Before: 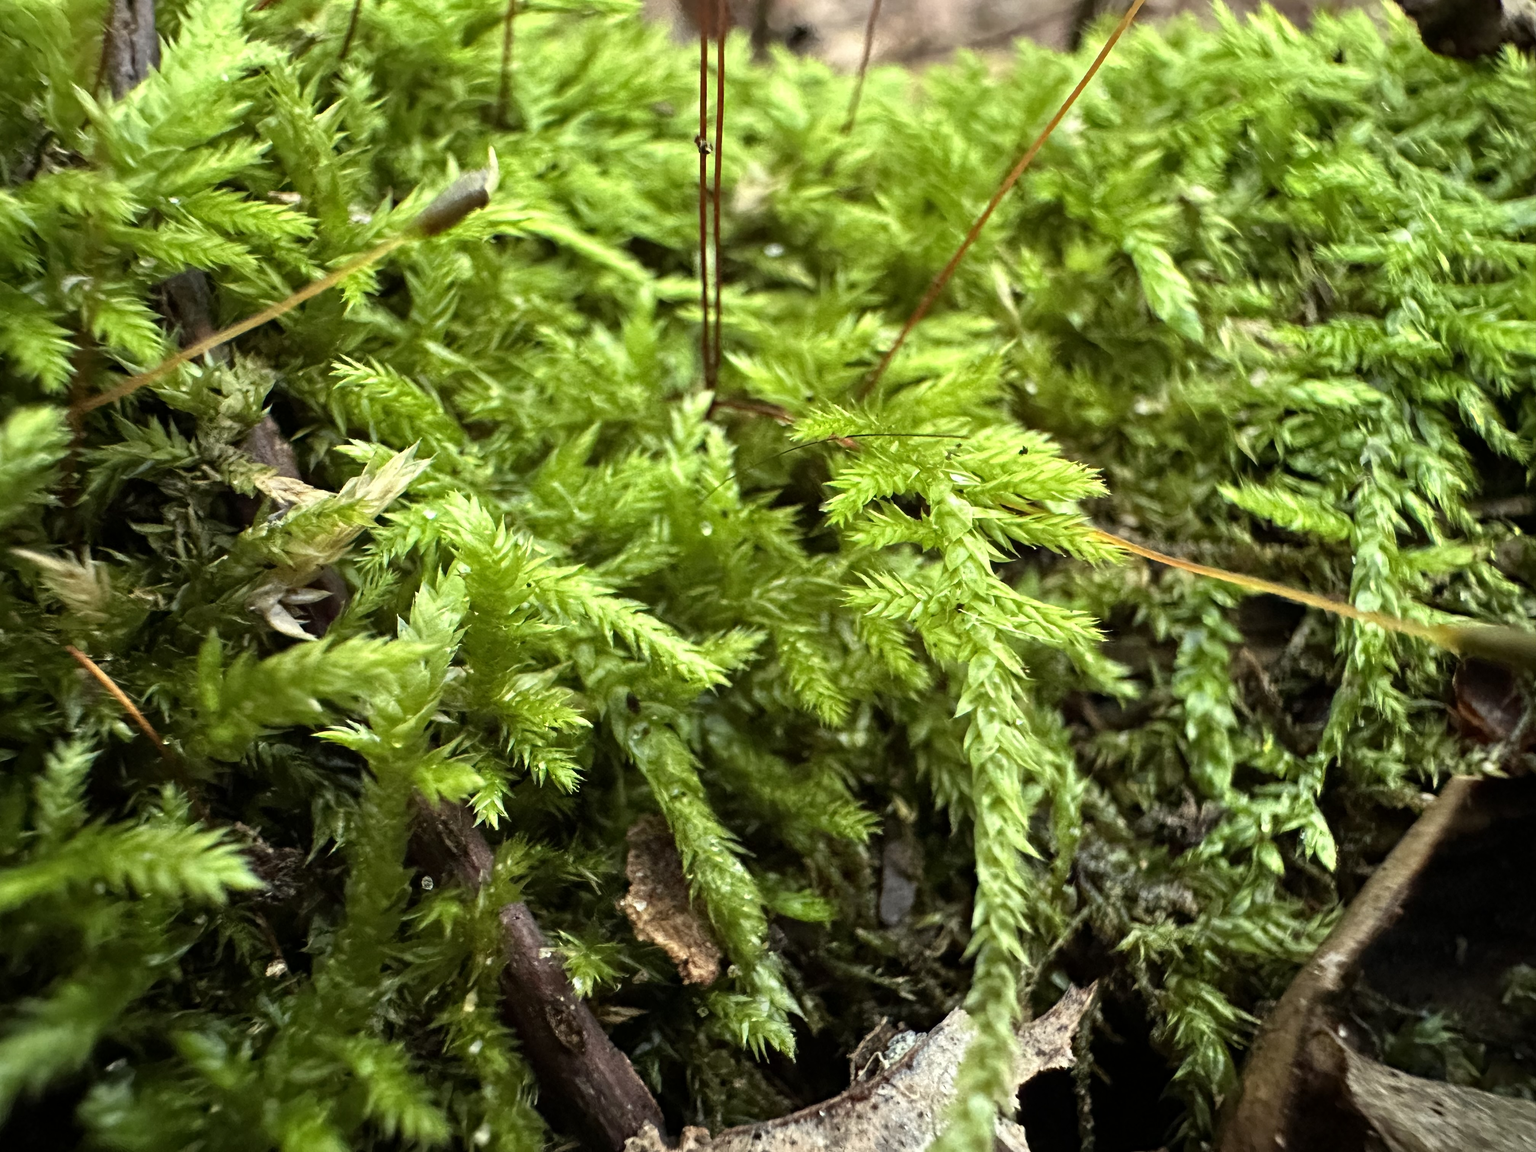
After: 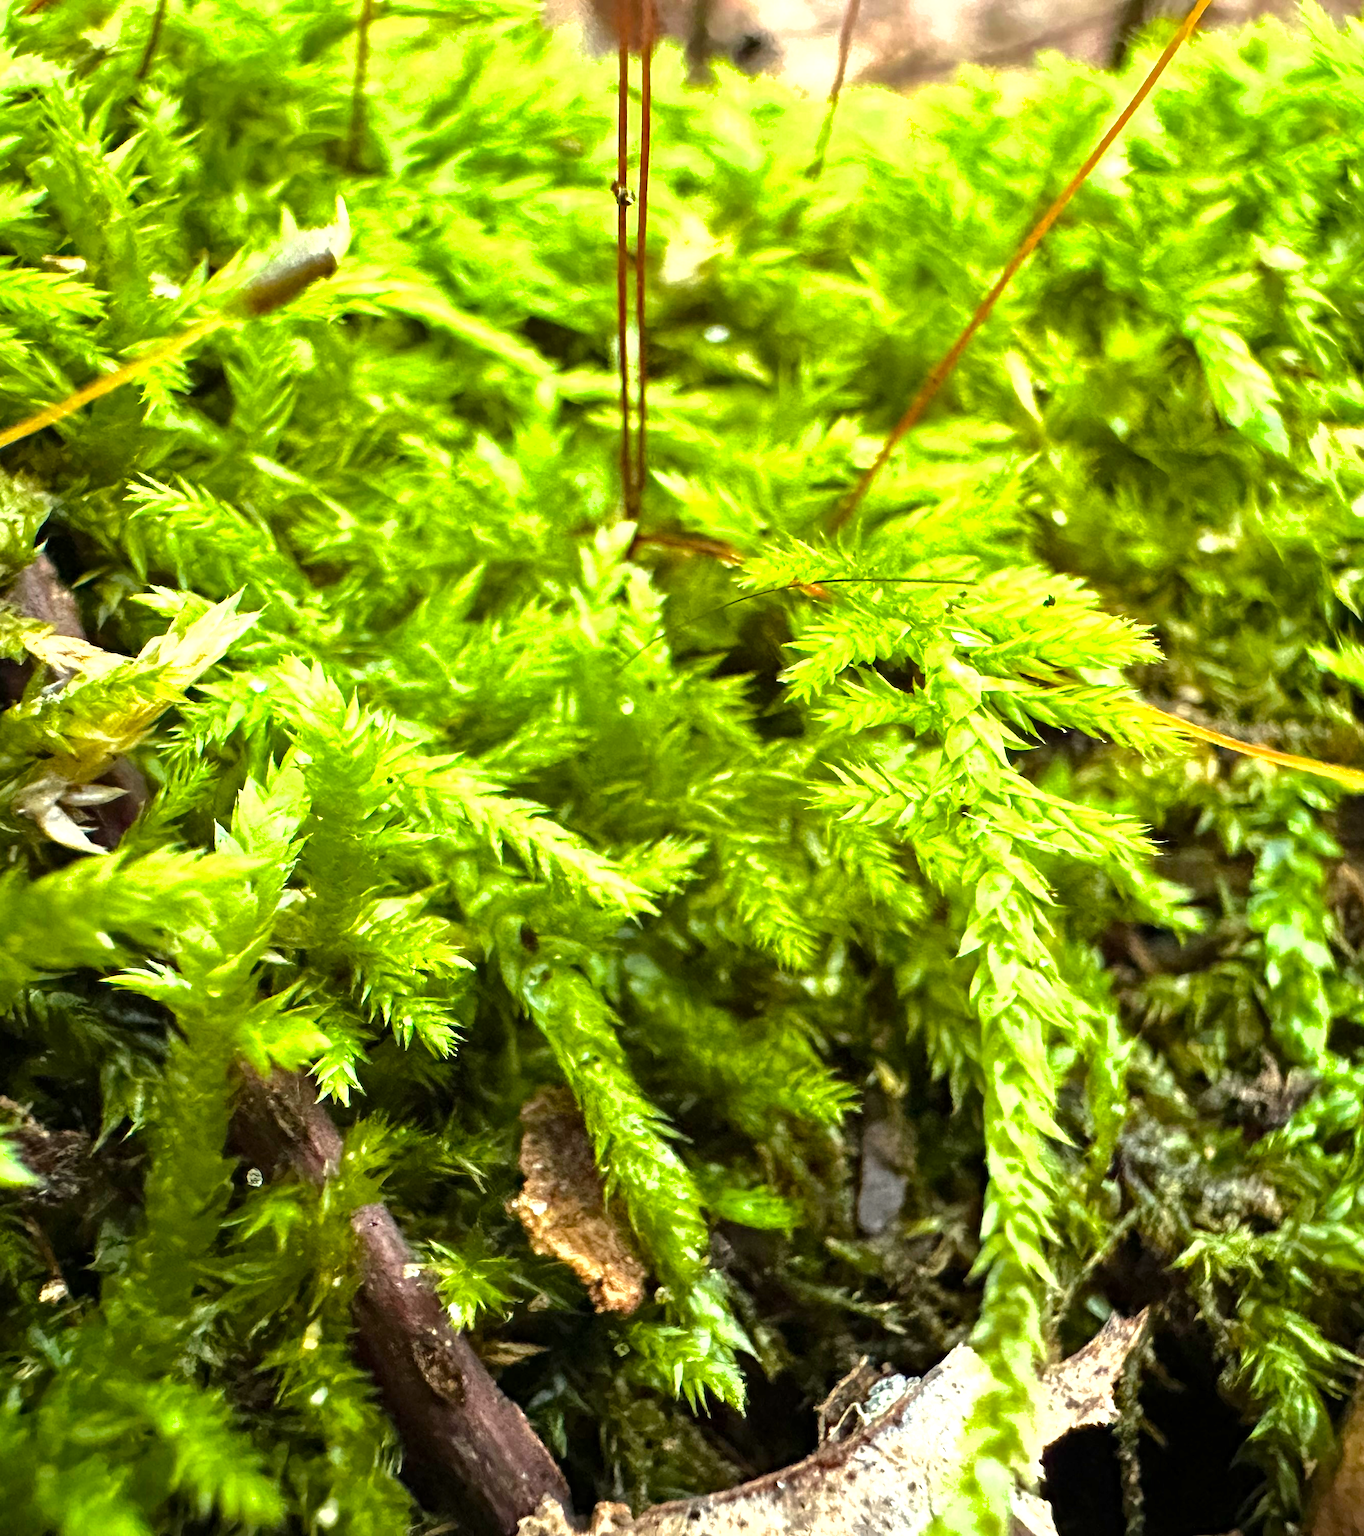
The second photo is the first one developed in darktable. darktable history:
color balance rgb: perceptual saturation grading › global saturation 20%, global vibrance 20%
exposure: black level correction 0, exposure 1 EV, compensate exposure bias true, compensate highlight preservation false
shadows and highlights: shadows 10, white point adjustment 1, highlights -40
crop: left 15.419%, right 17.914%
levels: mode automatic, black 0.023%, white 99.97%, levels [0.062, 0.494, 0.925]
